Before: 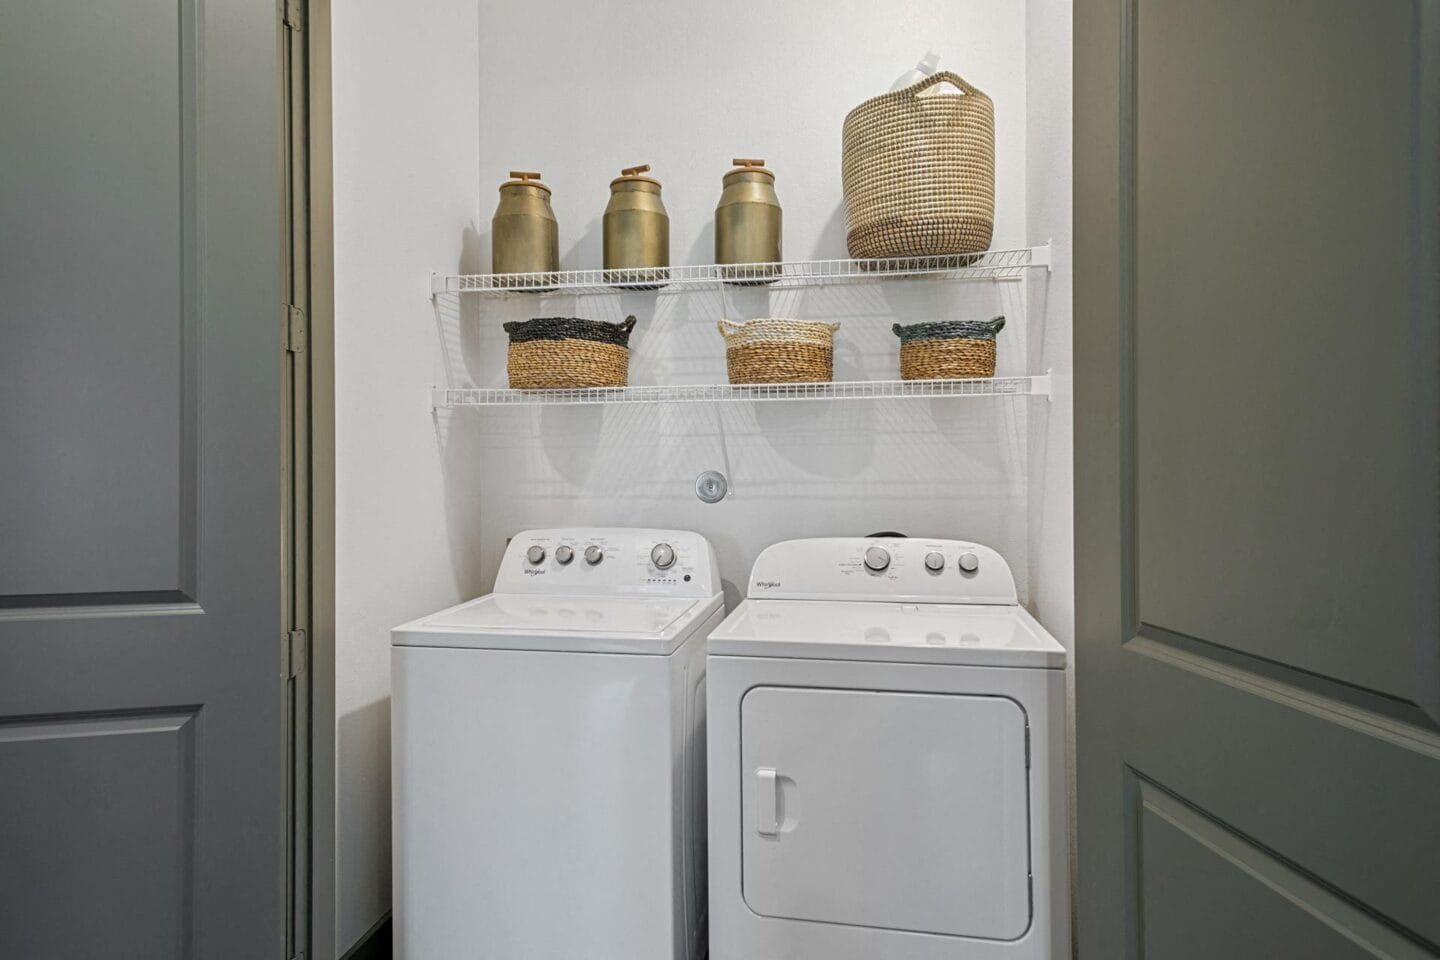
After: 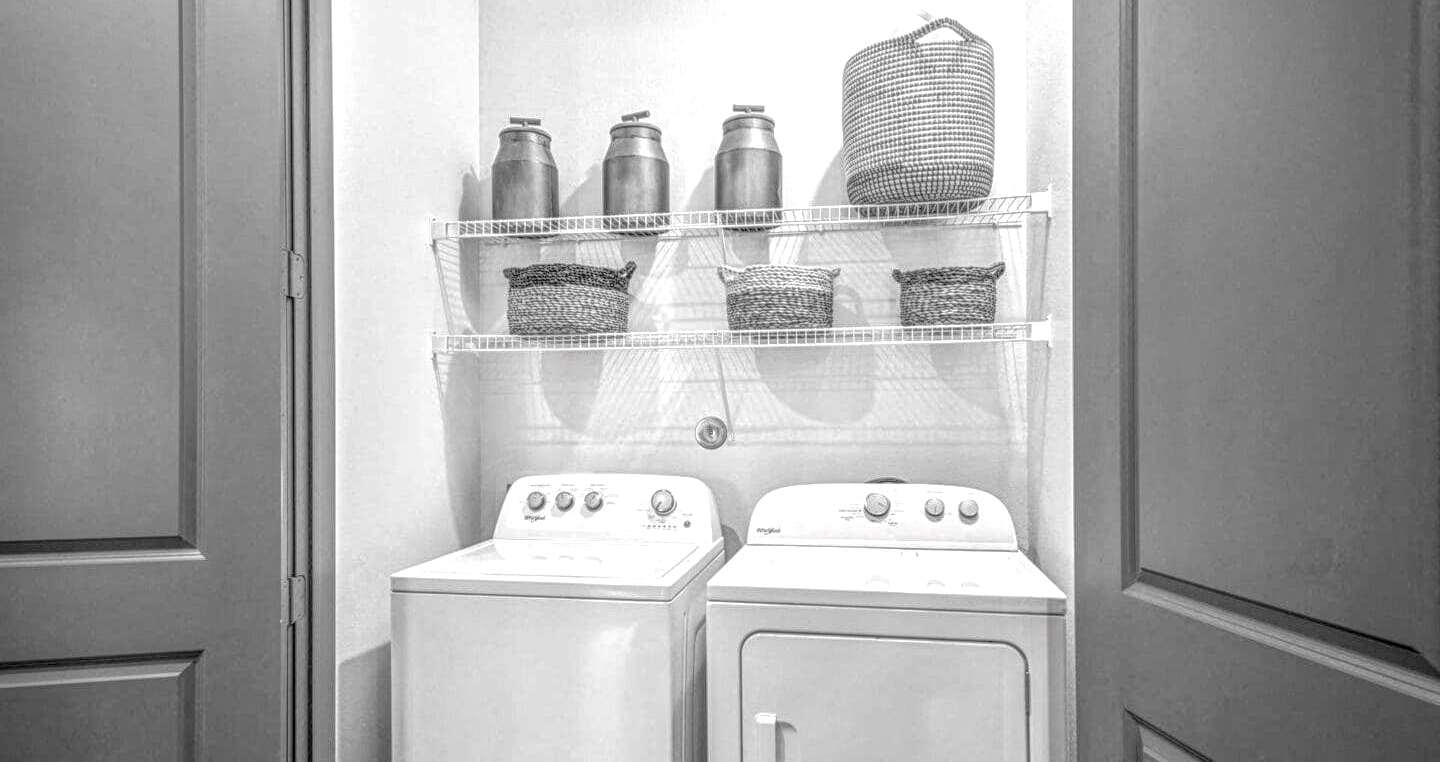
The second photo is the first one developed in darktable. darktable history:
color zones: curves: ch1 [(0, 0.006) (0.094, 0.285) (0.171, 0.001) (0.429, 0.001) (0.571, 0.003) (0.714, 0.004) (0.857, 0.004) (1, 0.006)]
crop and rotate: top 5.667%, bottom 14.937%
local contrast: highlights 0%, shadows 0%, detail 200%, midtone range 0.25
color correction: saturation 1.32
exposure: black level correction 0.012, exposure 0.7 EV, compensate exposure bias true, compensate highlight preservation false
